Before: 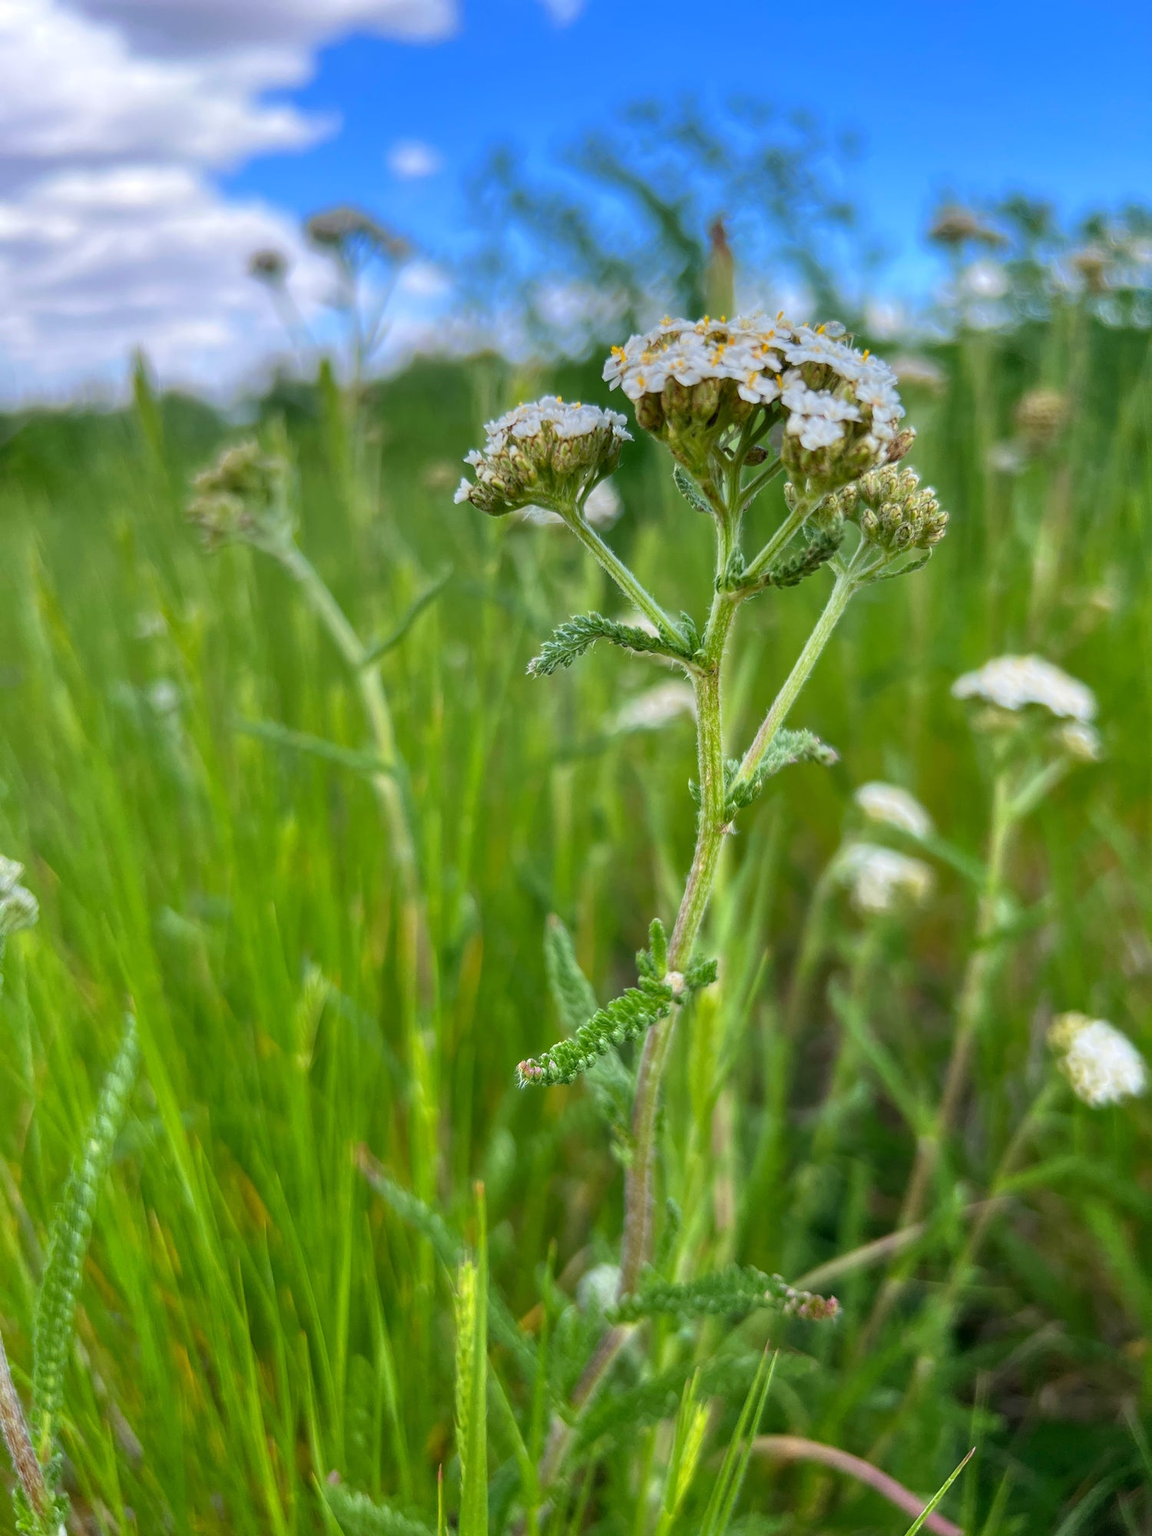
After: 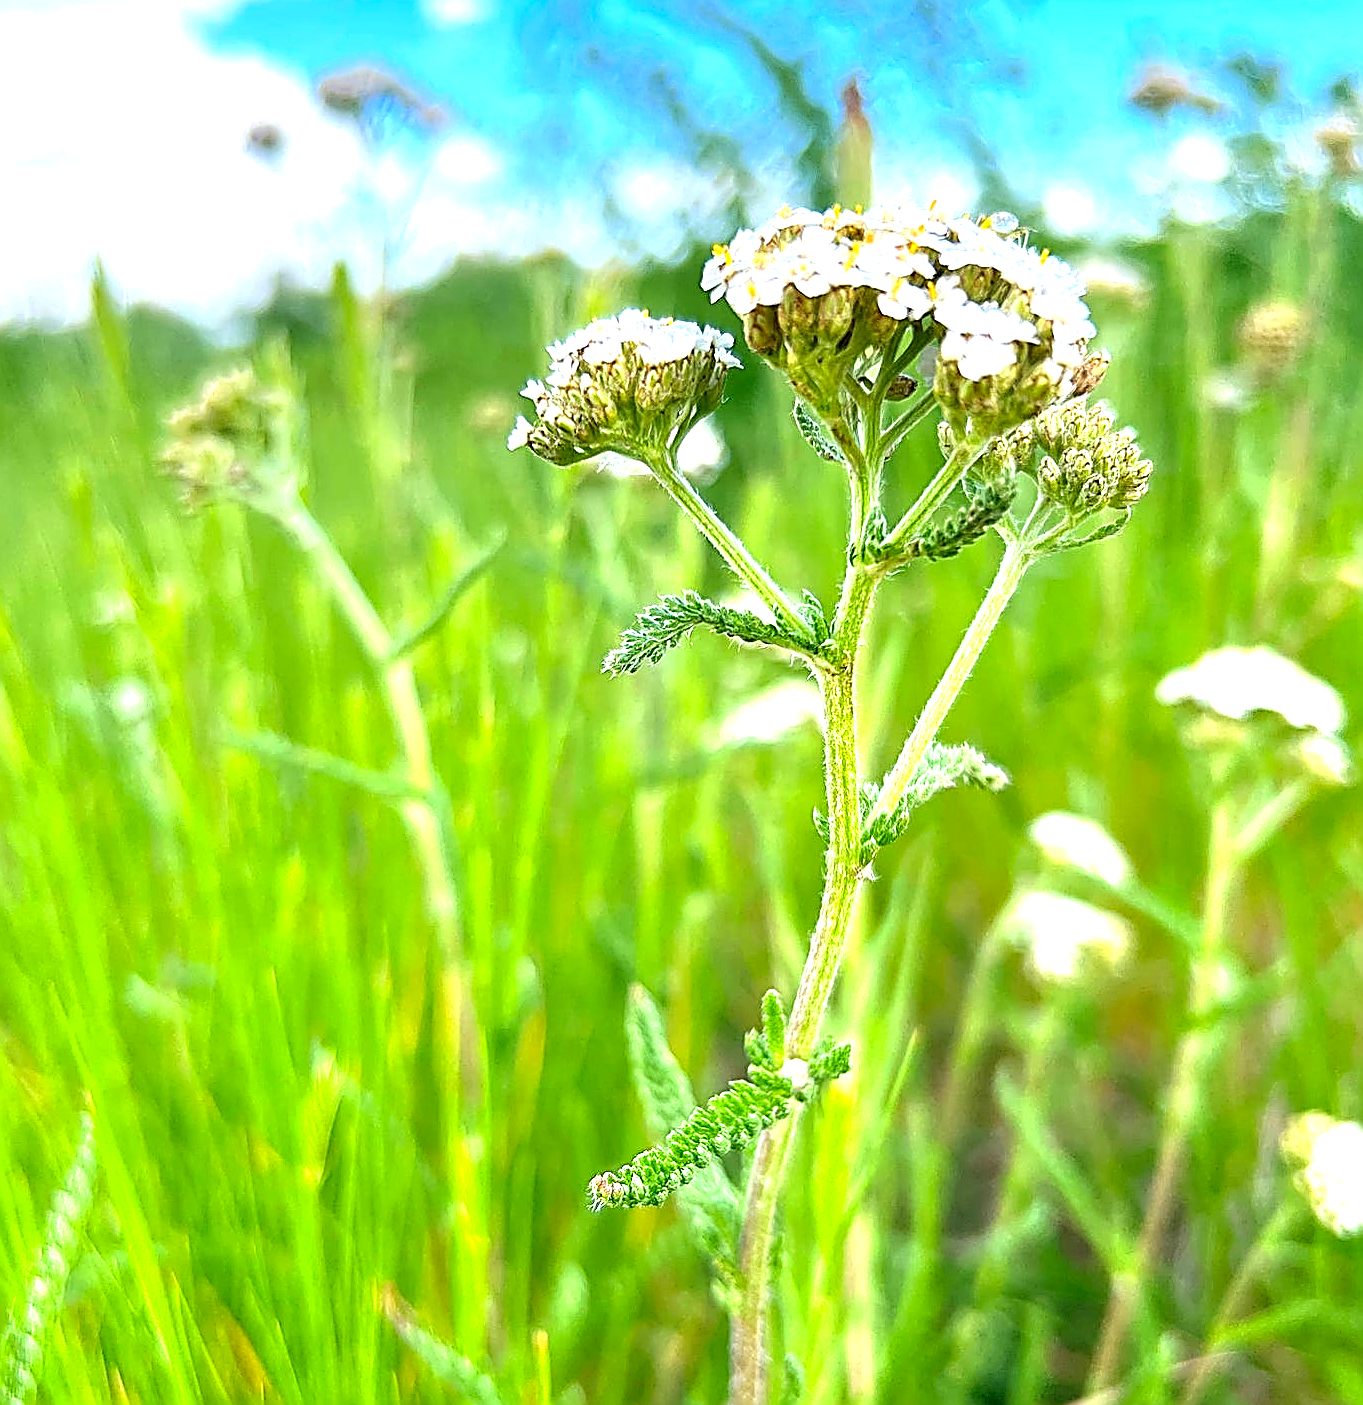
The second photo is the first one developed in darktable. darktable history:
exposure: black level correction 0, exposure 1.45 EV, compensate exposure bias true, compensate highlight preservation false
sharpen: amount 1.861
crop: left 5.596%, top 10.314%, right 3.534%, bottom 19.395%
color correction: saturation 1.11
